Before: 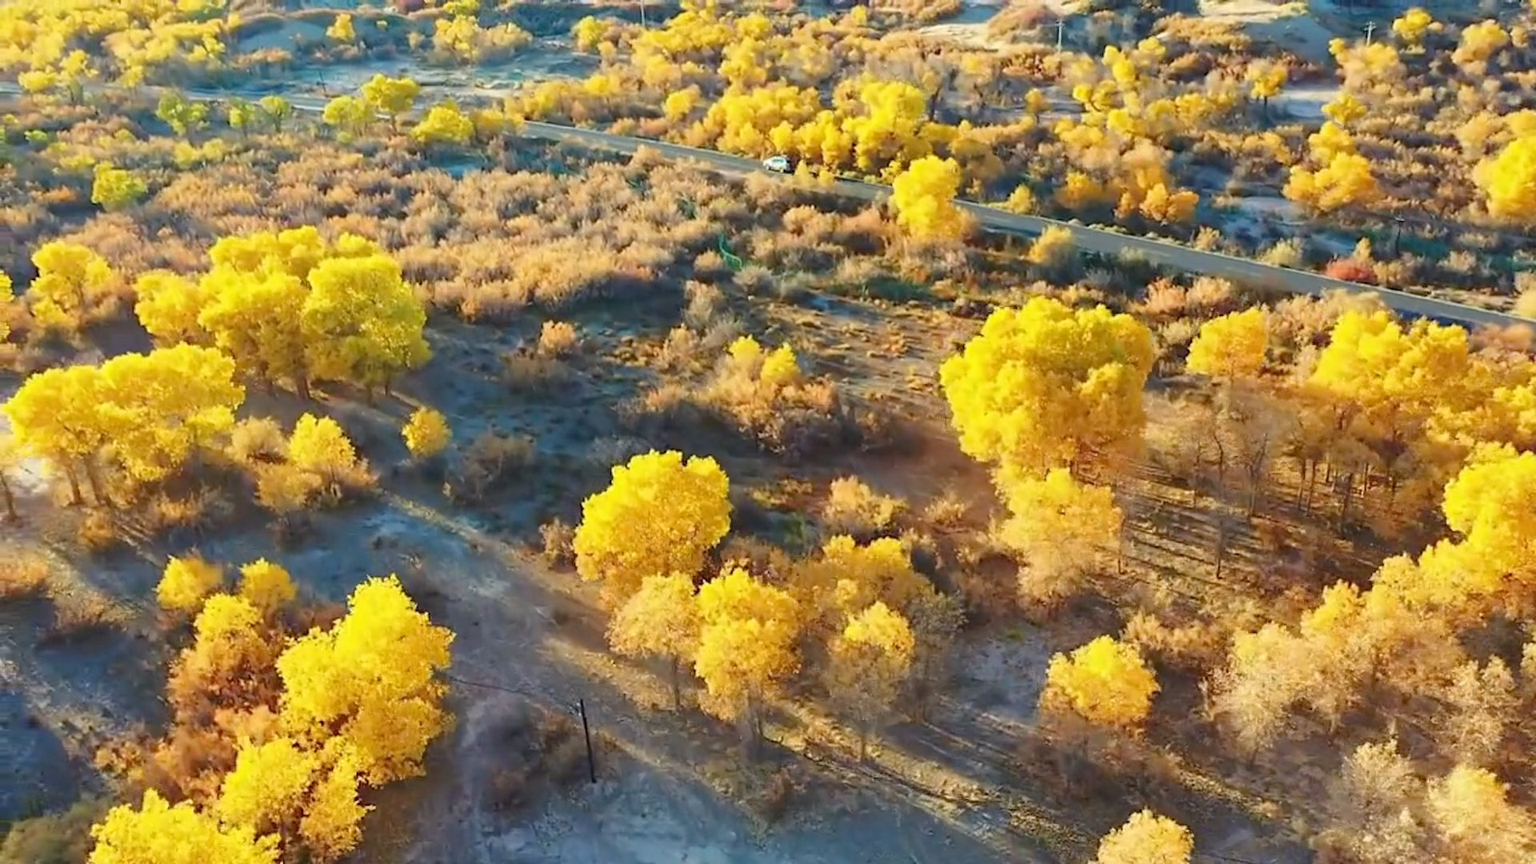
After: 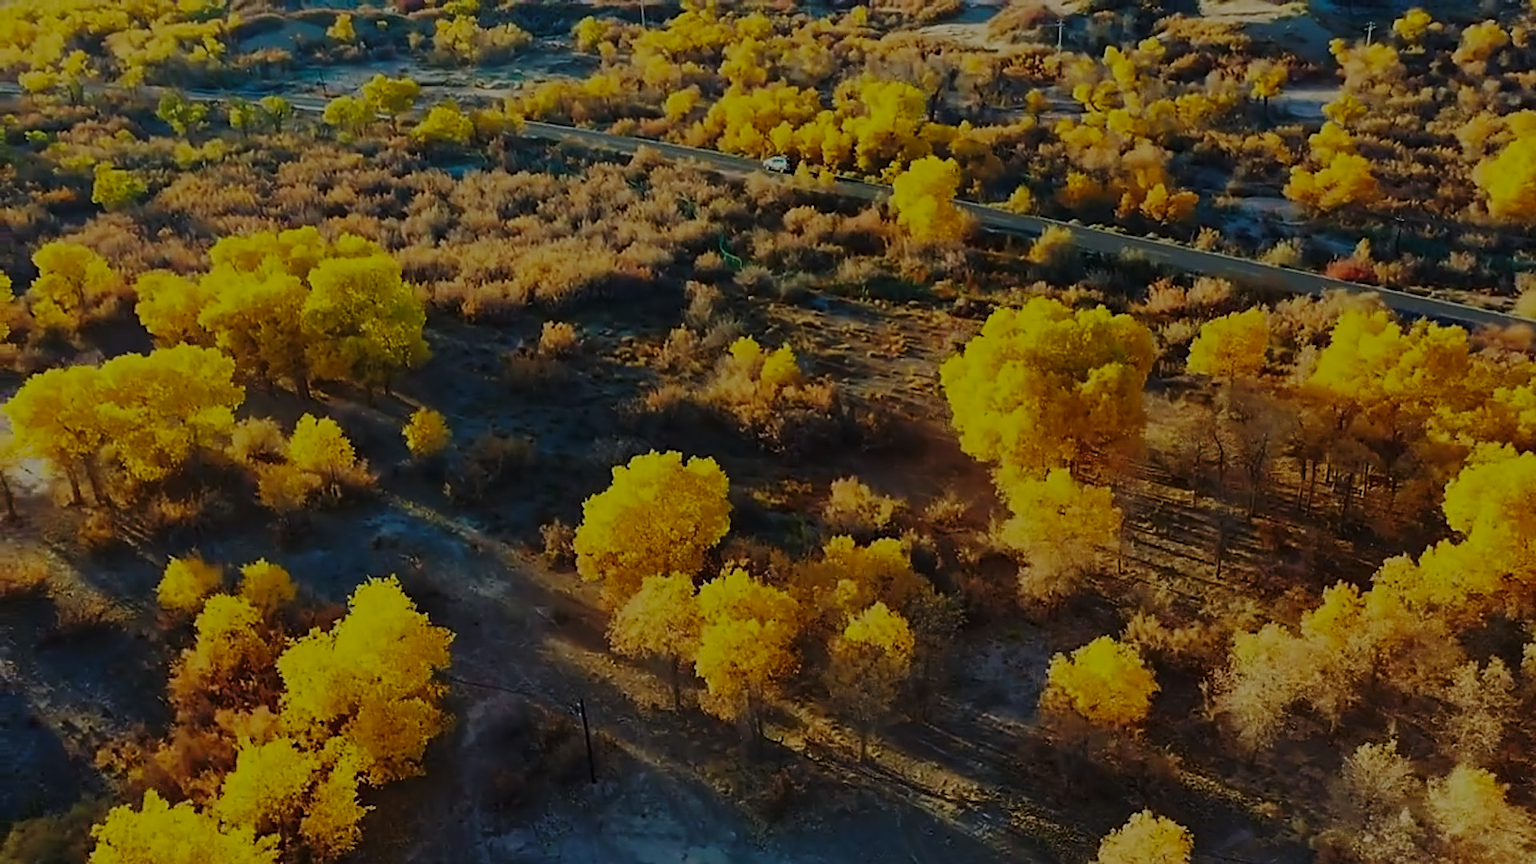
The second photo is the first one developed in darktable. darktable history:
sharpen: on, module defaults
exposure: exposure -2.446 EV, compensate highlight preservation false
base curve: curves: ch0 [(0, 0) (0.028, 0.03) (0.121, 0.232) (0.46, 0.748) (0.859, 0.968) (1, 1)], preserve colors none
